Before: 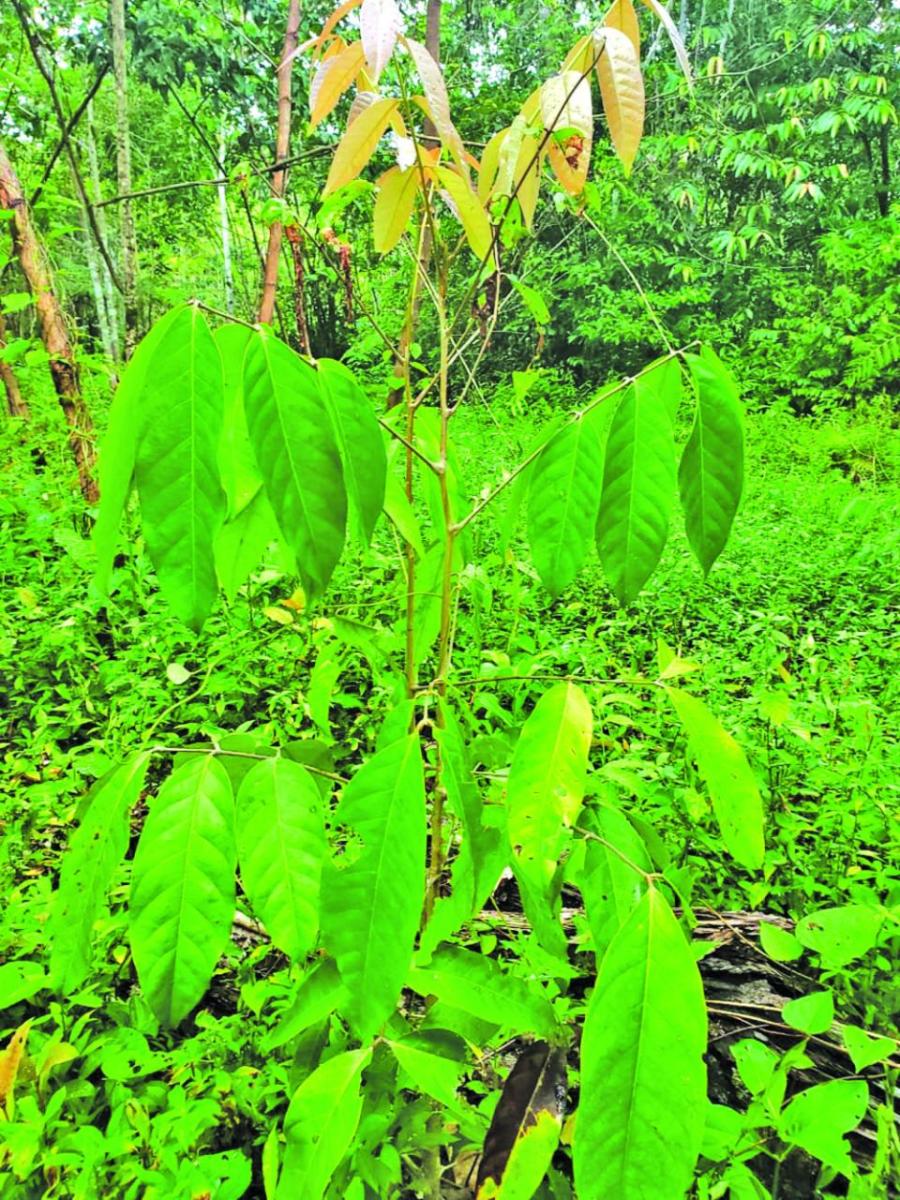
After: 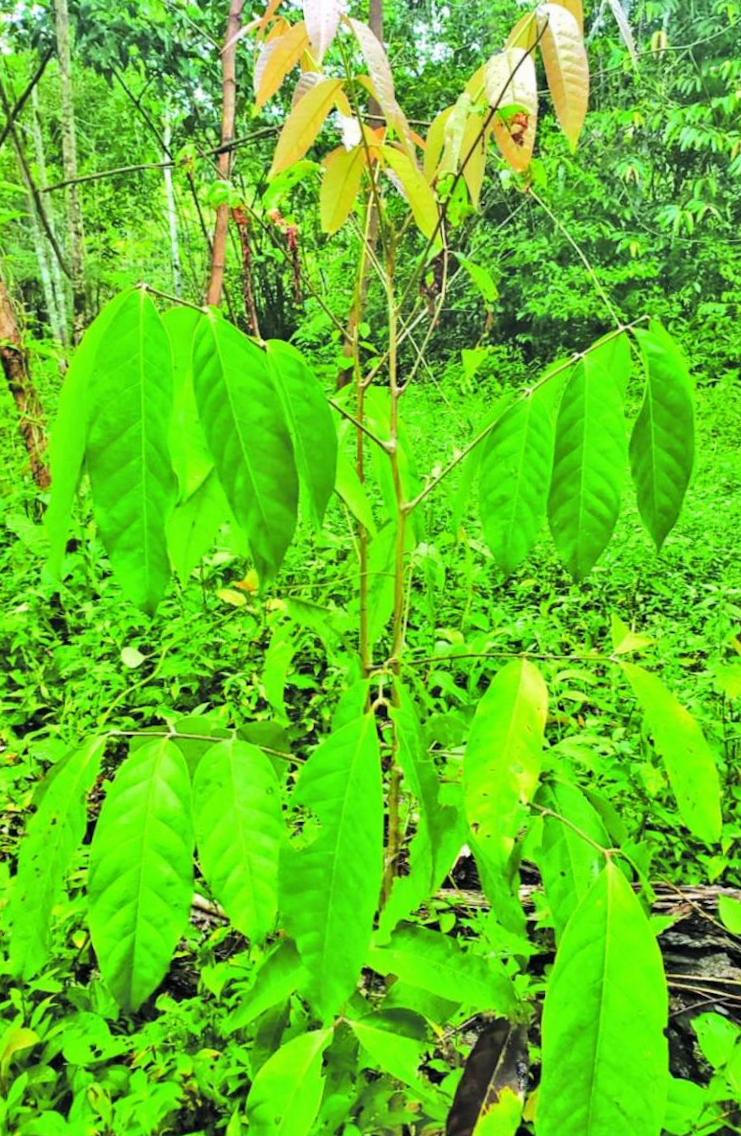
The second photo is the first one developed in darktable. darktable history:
crop and rotate: angle 1°, left 4.281%, top 0.642%, right 11.383%, bottom 2.486%
exposure: exposure -0.021 EV, compensate highlight preservation false
